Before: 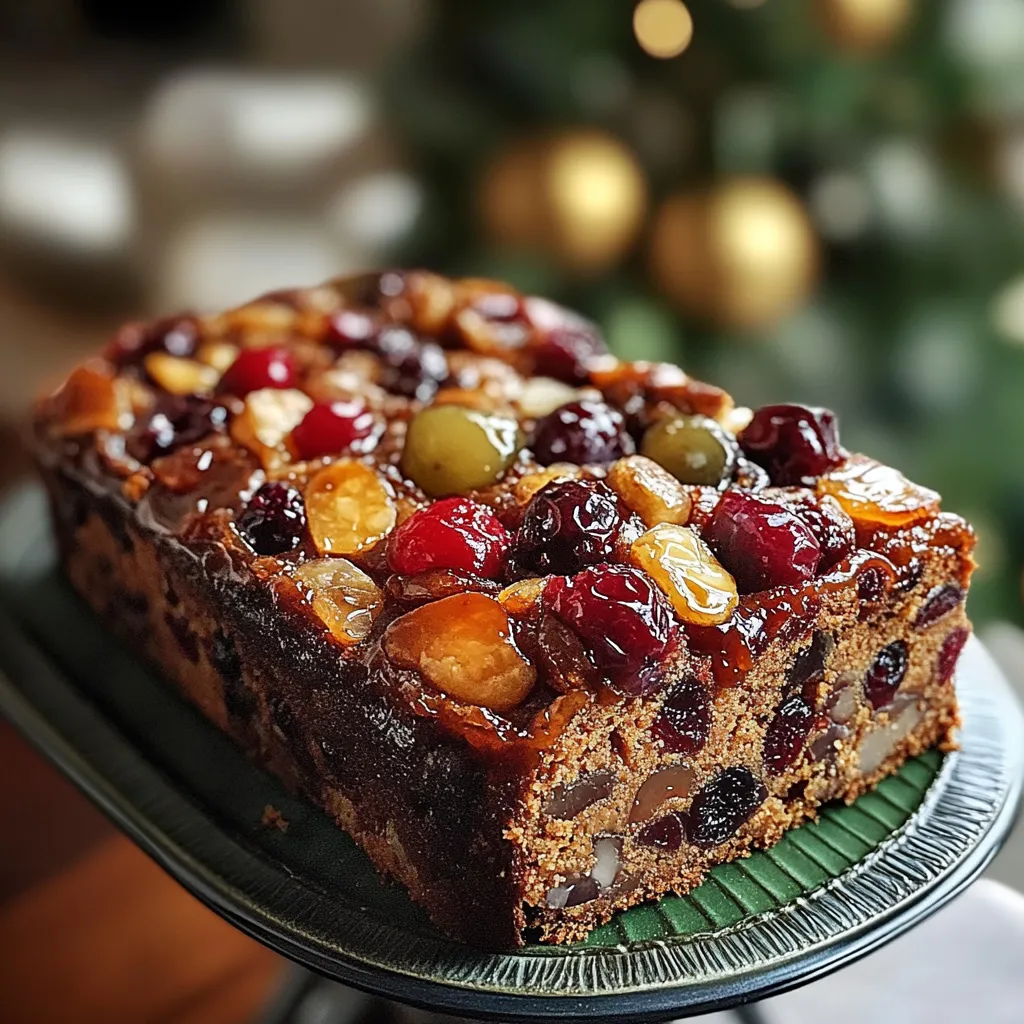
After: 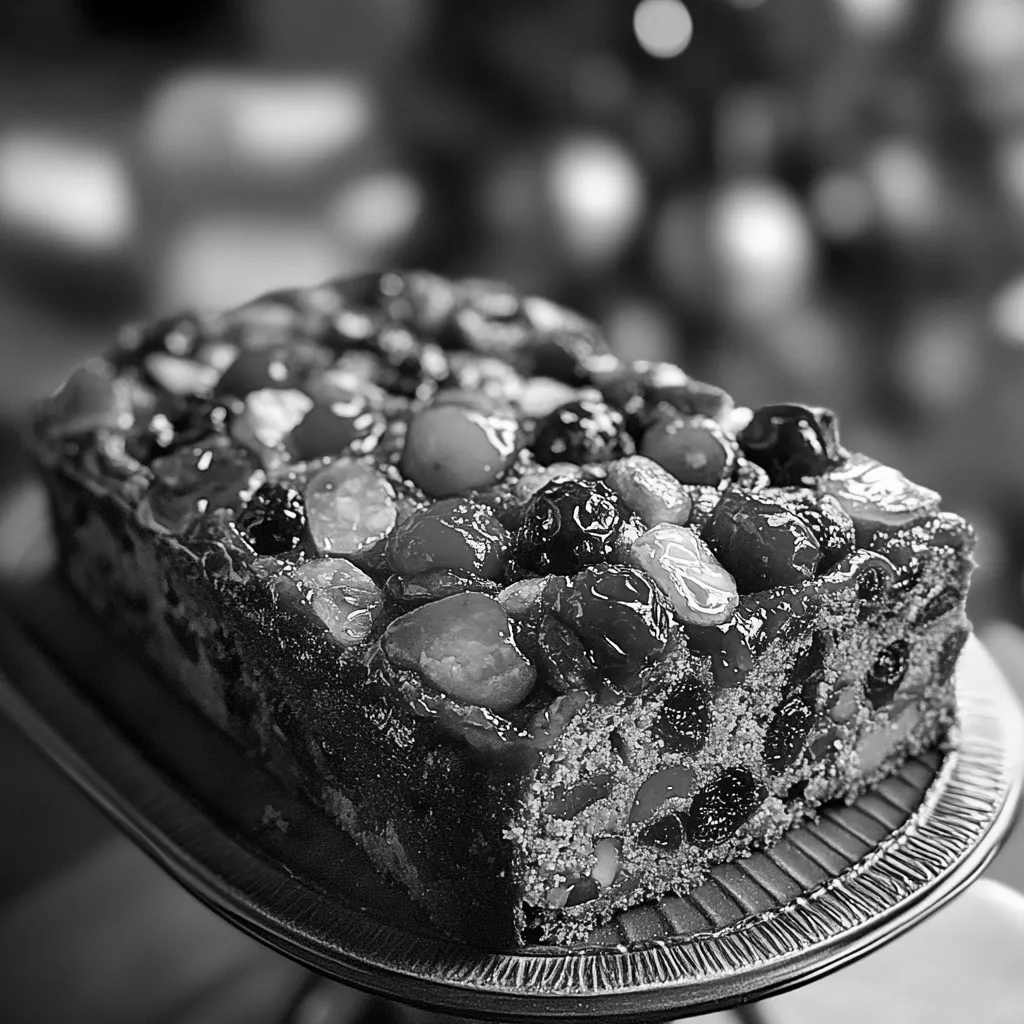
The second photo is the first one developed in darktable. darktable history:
color calibration: illuminant as shot in camera, x 0.358, y 0.373, temperature 4628.91 K
monochrome: on, module defaults
